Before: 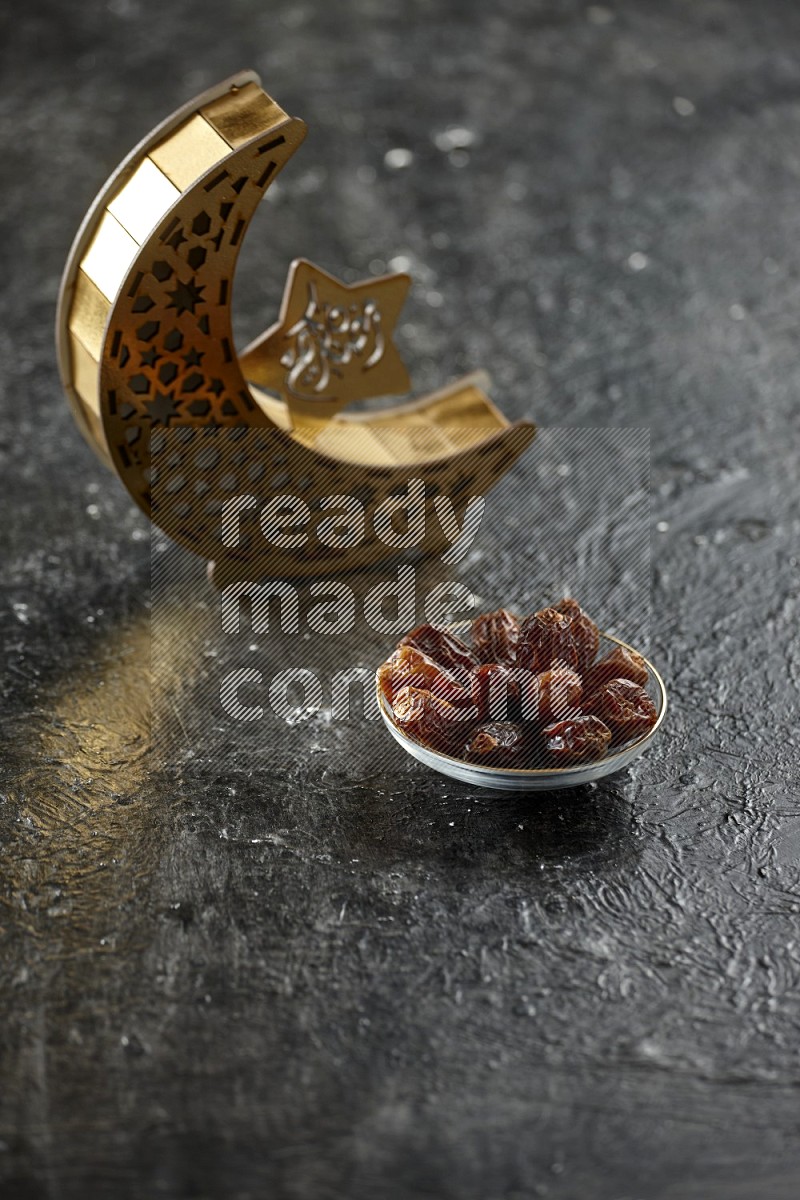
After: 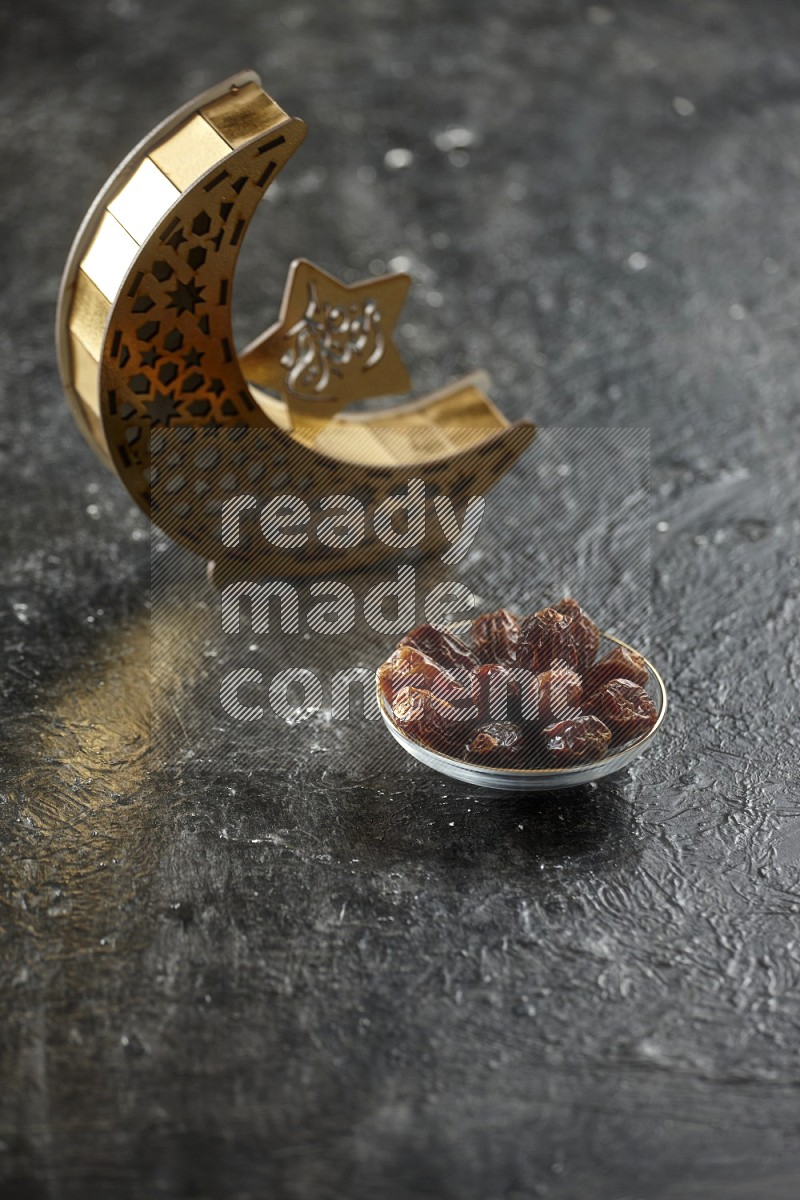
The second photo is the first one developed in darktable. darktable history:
haze removal: strength -0.09, adaptive false
exposure: compensate highlight preservation false
